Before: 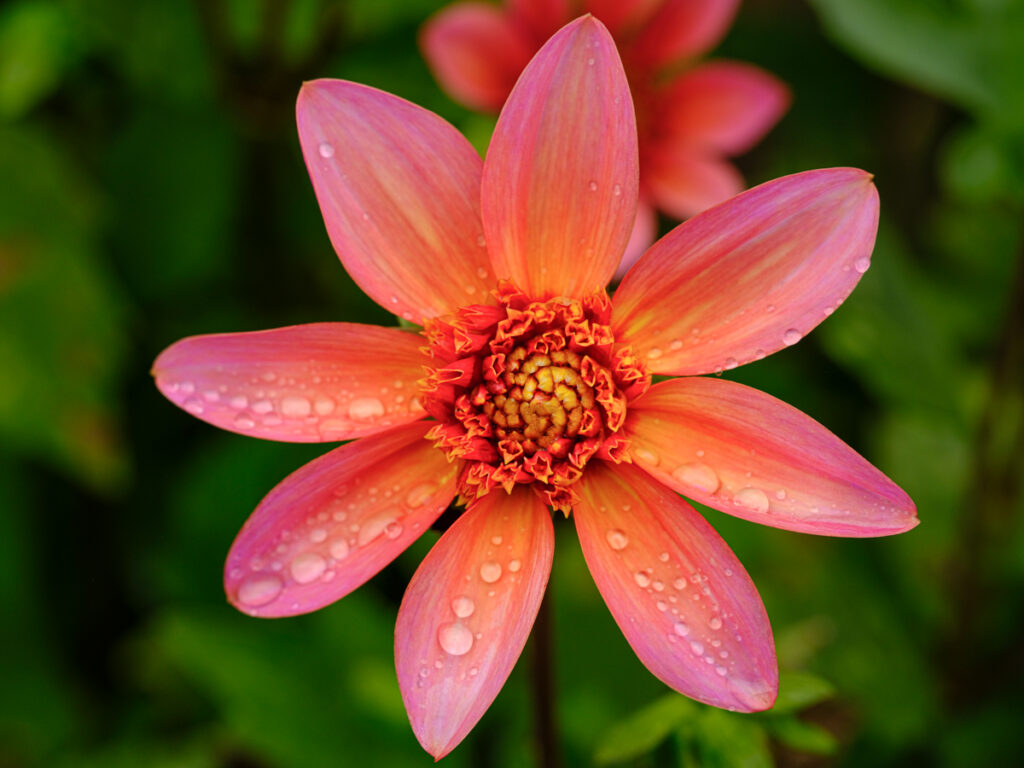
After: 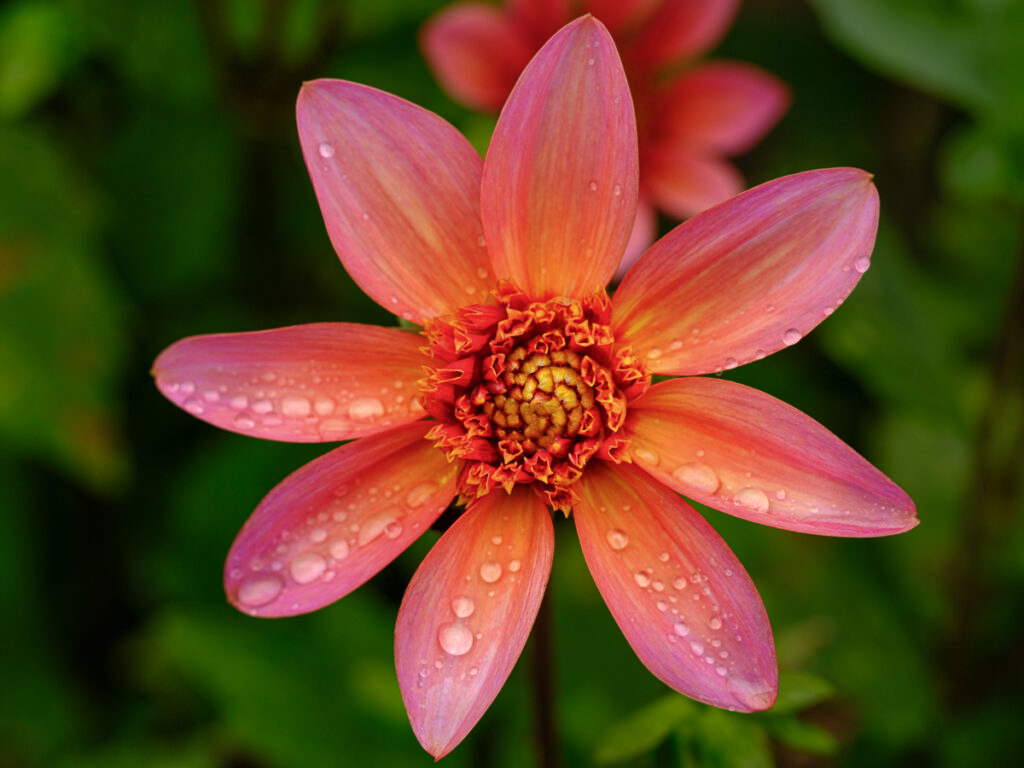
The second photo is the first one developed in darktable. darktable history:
base curve: curves: ch0 [(0, 0) (0.74, 0.67) (1, 1)]
tone equalizer: -8 EV -1.84 EV, -7 EV -1.16 EV, -6 EV -1.62 EV, smoothing diameter 25%, edges refinement/feathering 10, preserve details guided filter
exposure: black level correction -0.001, exposure 0.08 EV
